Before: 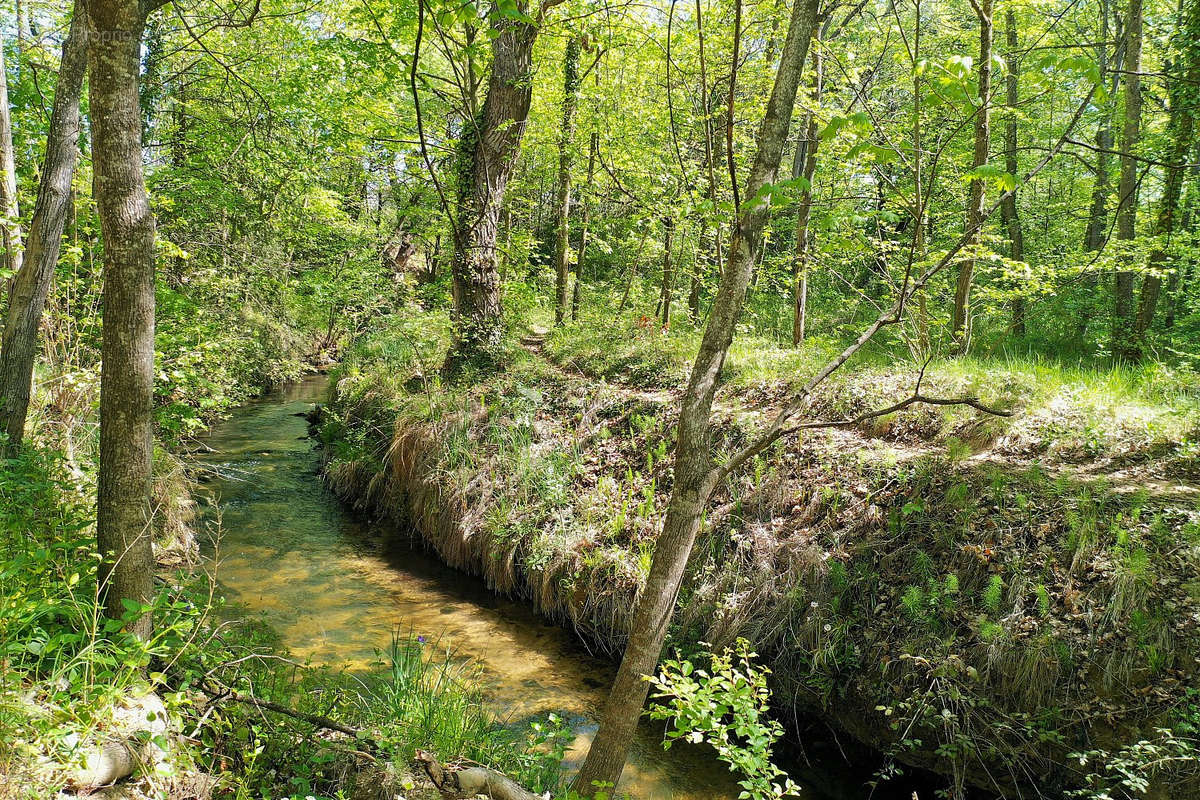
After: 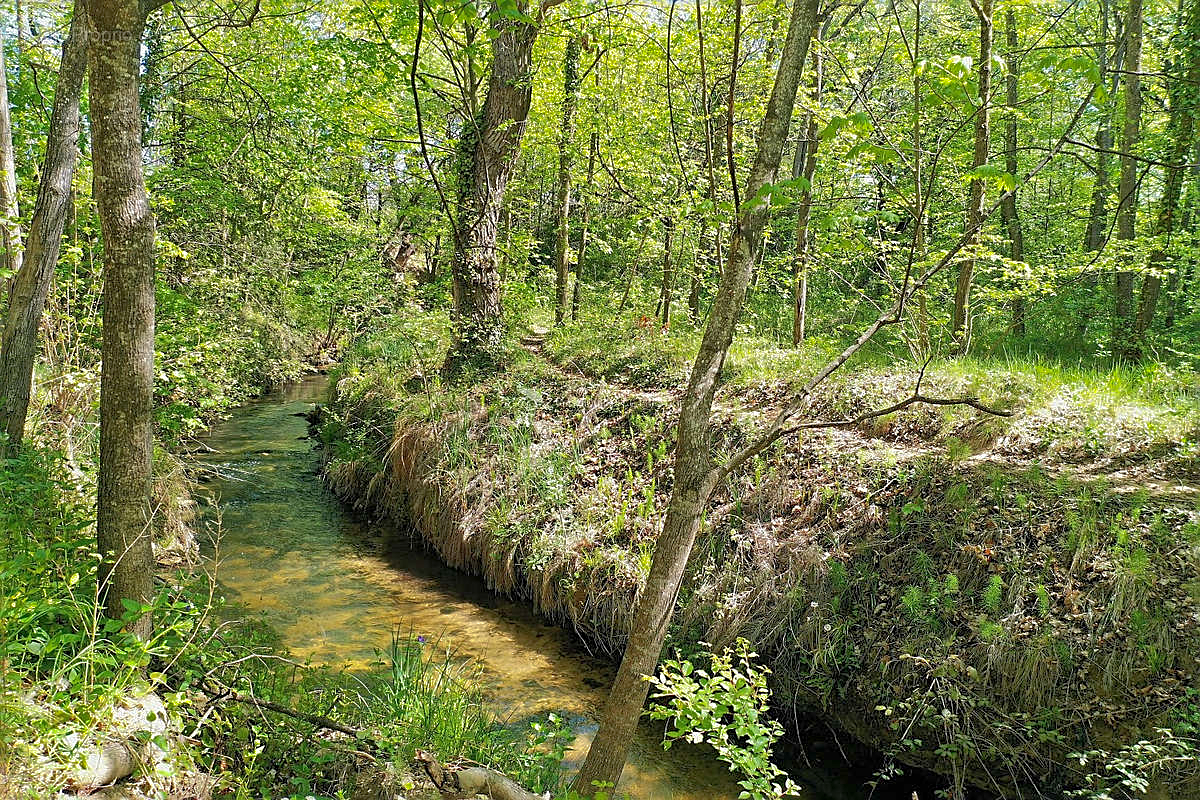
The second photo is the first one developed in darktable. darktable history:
shadows and highlights: on, module defaults
color zones: curves: ch0 [(0, 0.5) (0.143, 0.5) (0.286, 0.5) (0.429, 0.5) (0.571, 0.5) (0.714, 0.476) (0.857, 0.5) (1, 0.5)]; ch2 [(0, 0.5) (0.143, 0.5) (0.286, 0.5) (0.429, 0.5) (0.571, 0.5) (0.714, 0.487) (0.857, 0.5) (1, 0.5)]
sharpen: on, module defaults
